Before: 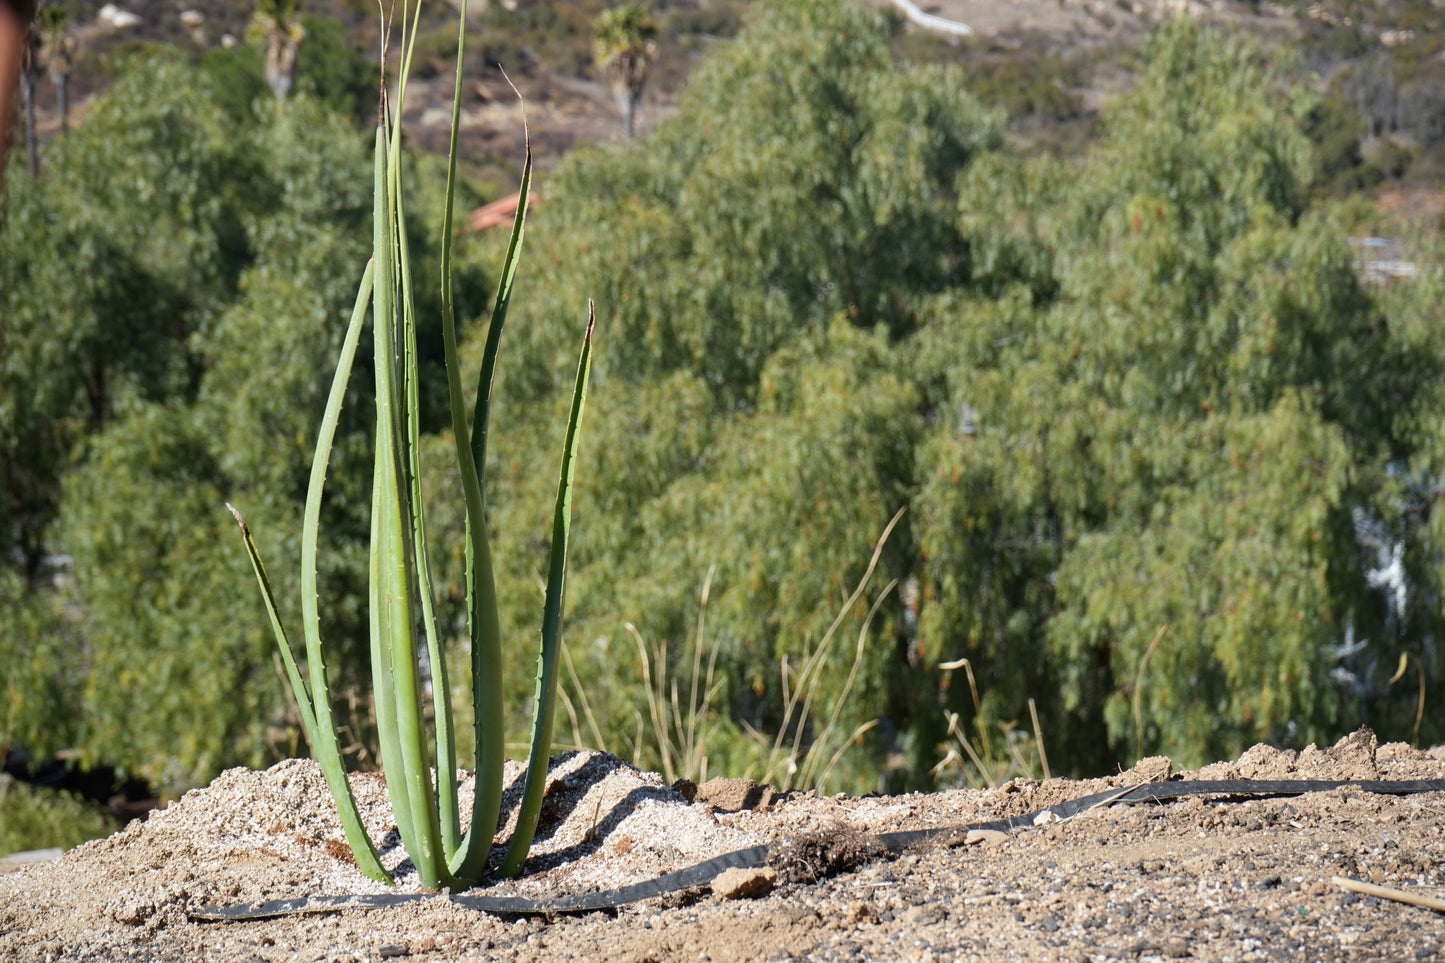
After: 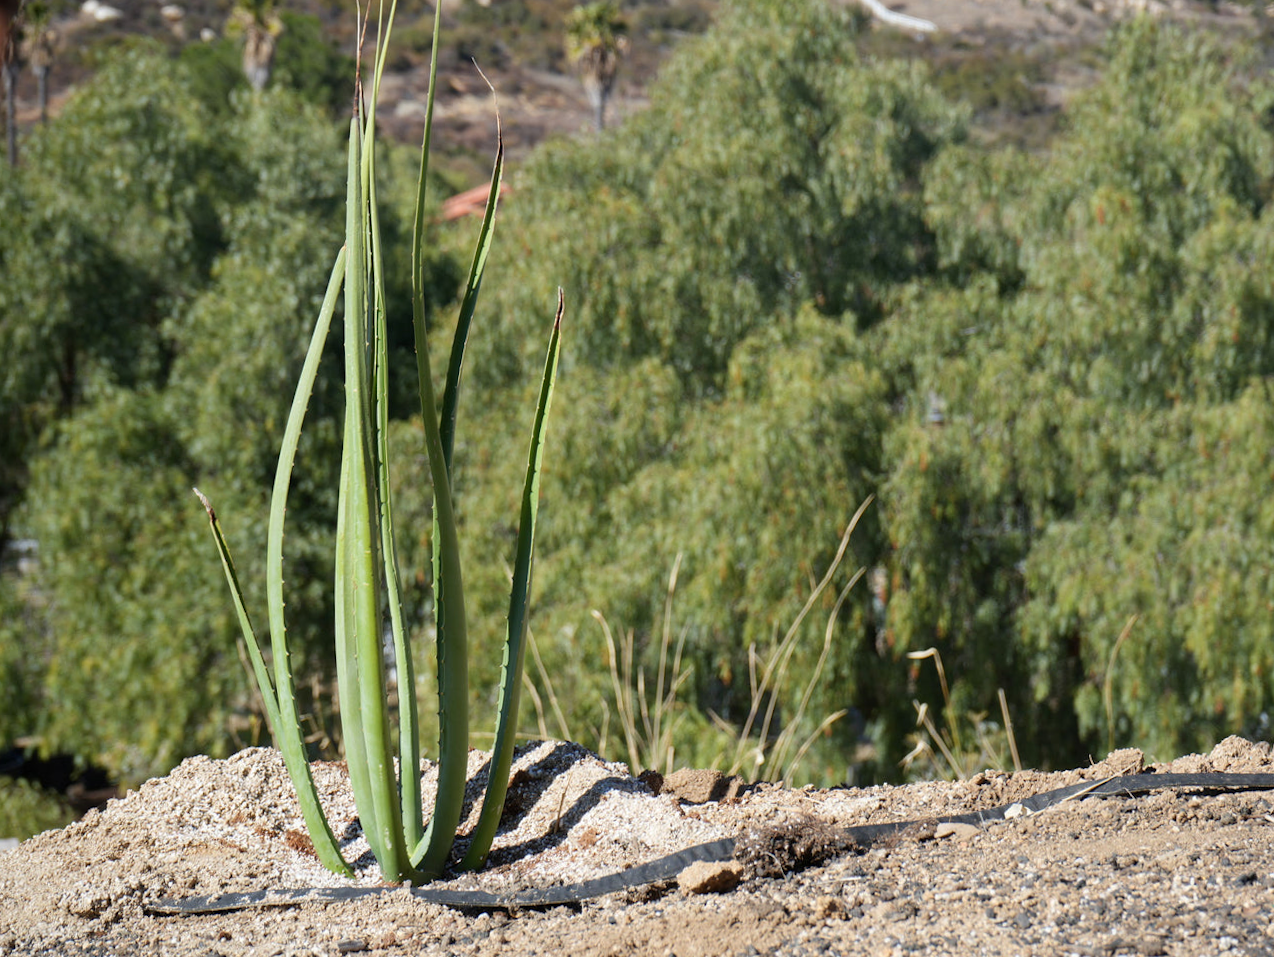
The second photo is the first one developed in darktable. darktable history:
crop and rotate: left 1.088%, right 8.807%
rotate and perspective: rotation 0.226°, lens shift (vertical) -0.042, crop left 0.023, crop right 0.982, crop top 0.006, crop bottom 0.994
